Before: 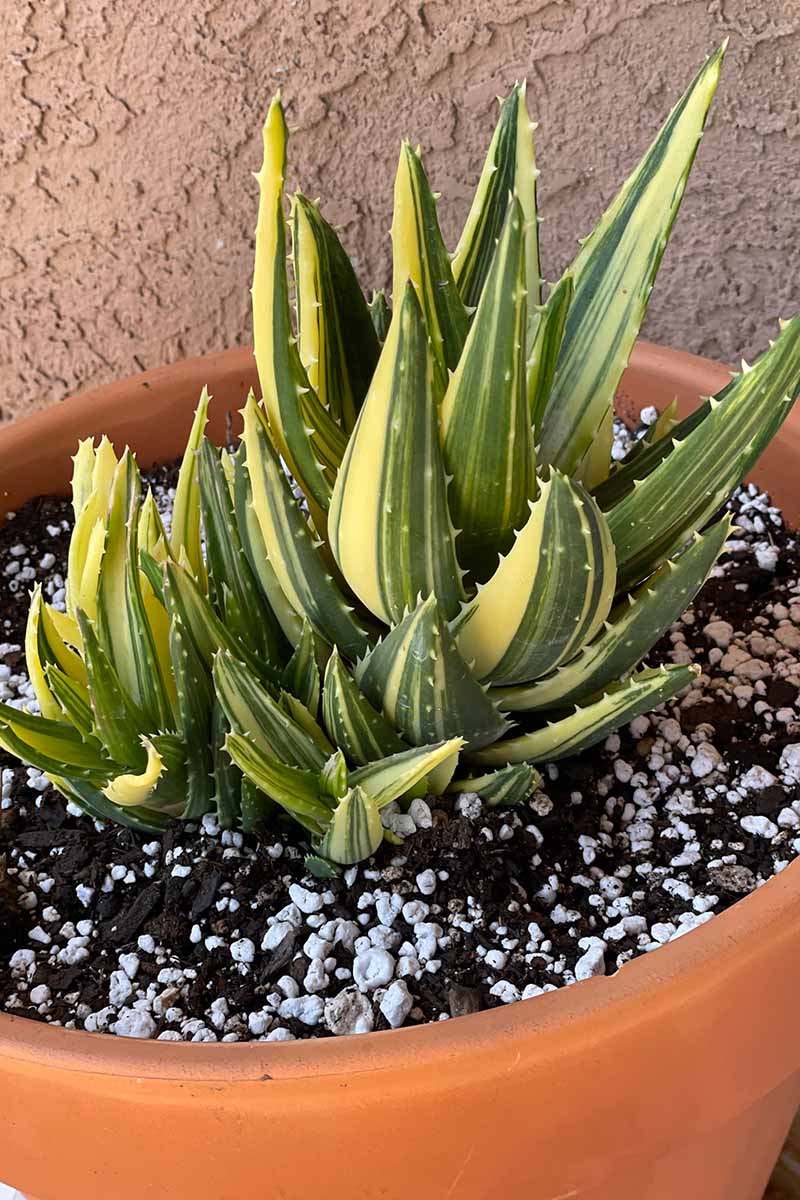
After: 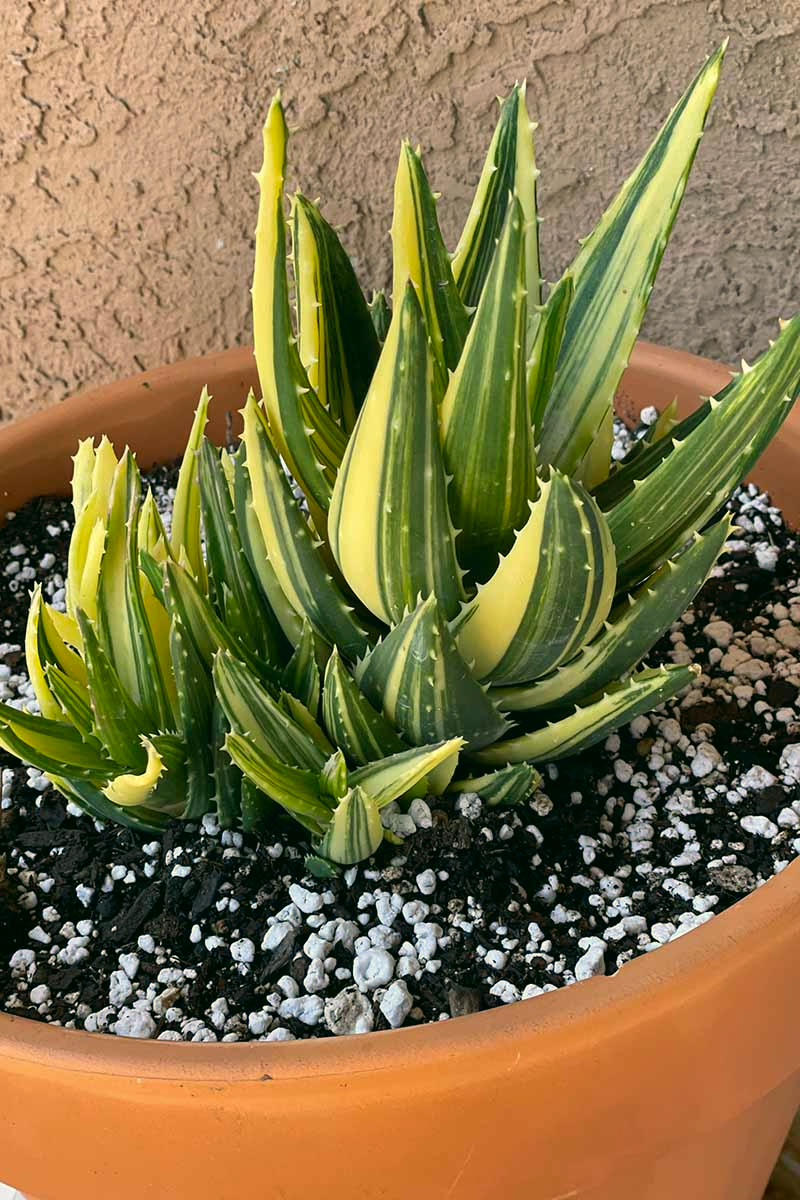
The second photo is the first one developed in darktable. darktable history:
local contrast: mode bilateral grid, contrast 99, coarseness 99, detail 91%, midtone range 0.2
color correction: highlights a* -0.523, highlights b* 9.48, shadows a* -9, shadows b* 0.468
